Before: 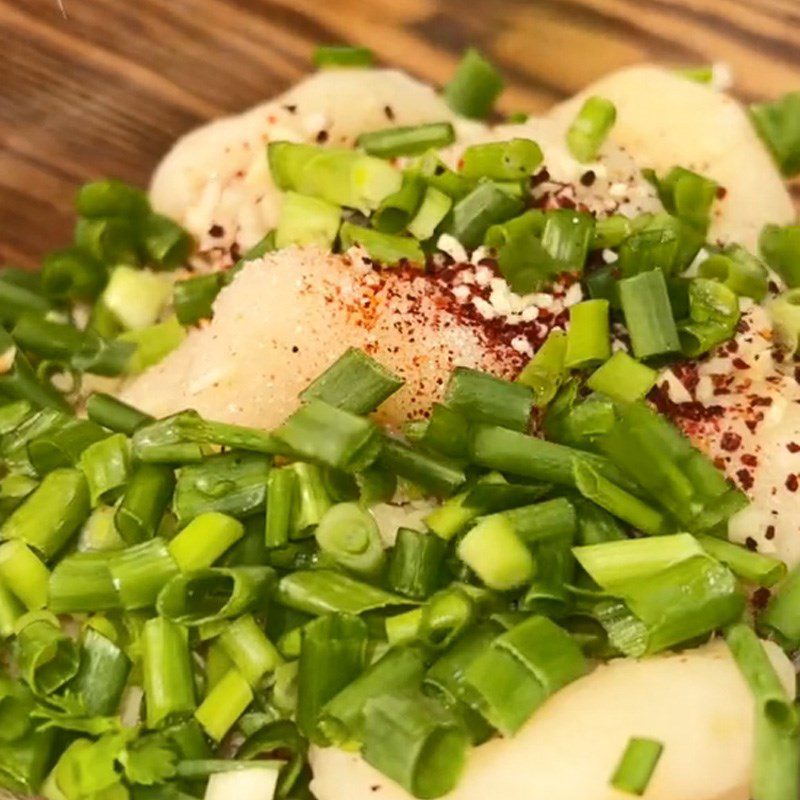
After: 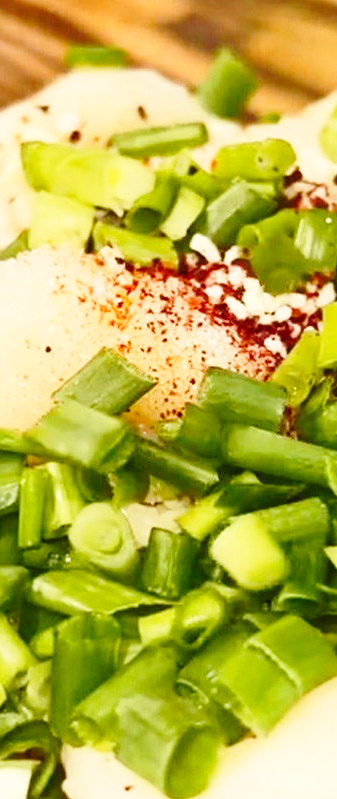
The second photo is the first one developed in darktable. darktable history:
crop: left 30.903%, right 26.927%
base curve: curves: ch0 [(0, 0) (0.028, 0.03) (0.121, 0.232) (0.46, 0.748) (0.859, 0.968) (1, 1)], preserve colors none
